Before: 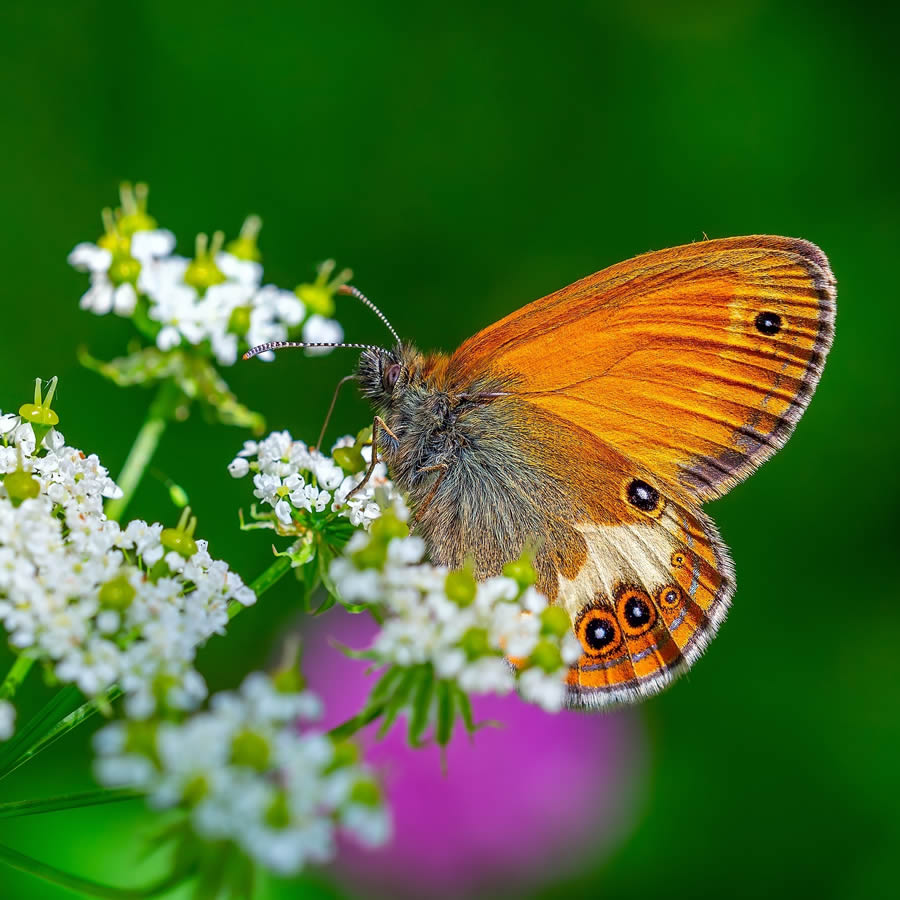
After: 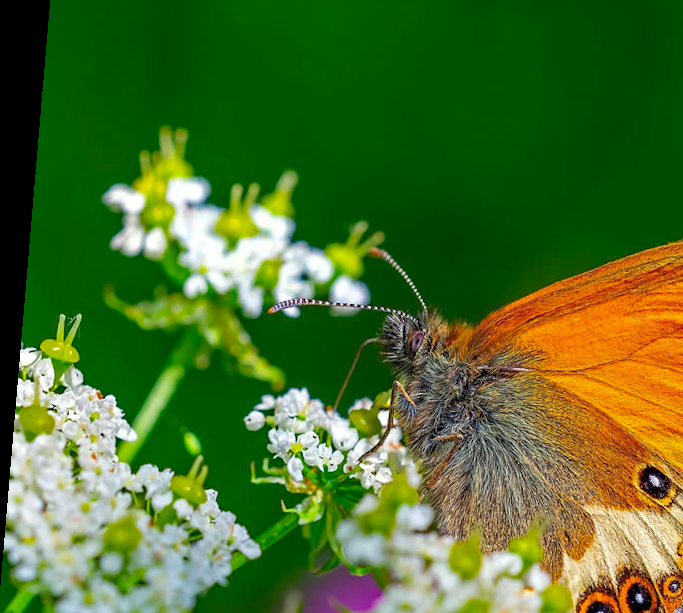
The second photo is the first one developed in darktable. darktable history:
color correction: highlights a* 0.81, highlights b* 2.85, saturation 1.08
tone equalizer: on, module defaults
crop and rotate: angle -4.86°, left 2.05%, top 6.796%, right 27.709%, bottom 30.205%
haze removal: strength 0.406, distance 0.214, compatibility mode true, adaptive false
